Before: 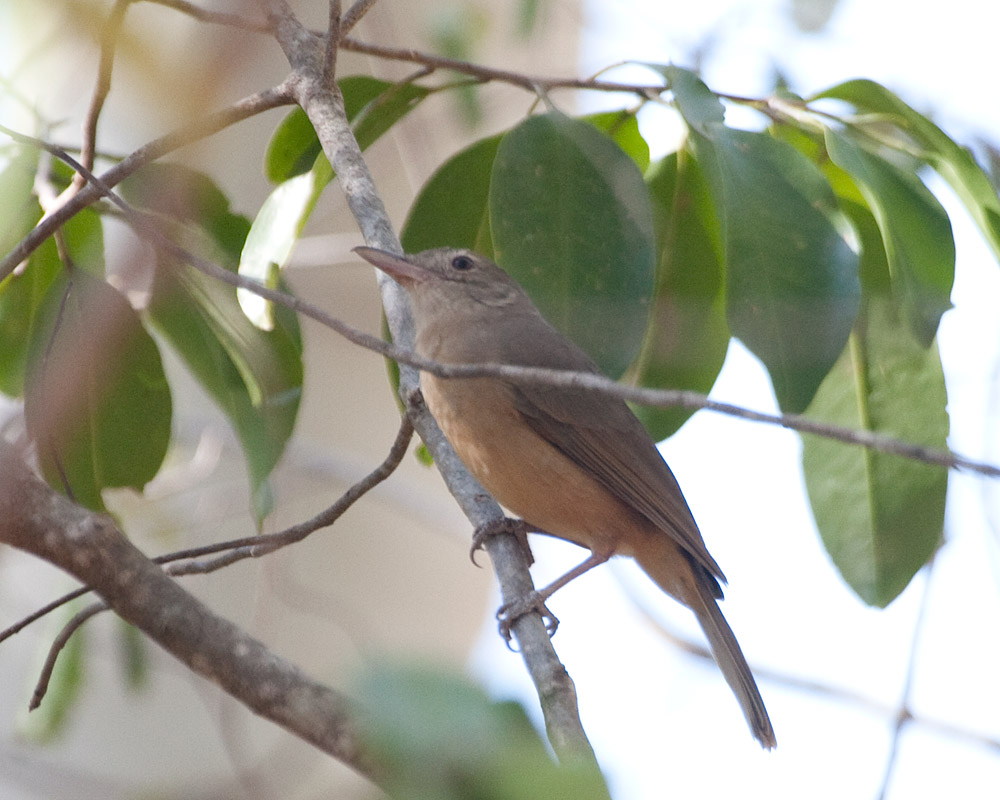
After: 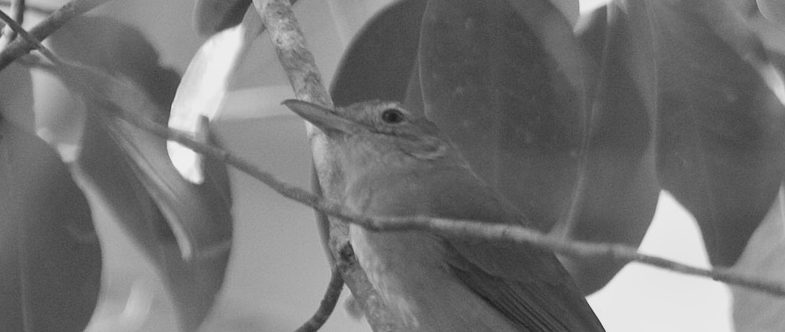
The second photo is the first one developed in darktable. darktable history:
monochrome: a 26.22, b 42.67, size 0.8
crop: left 7.036%, top 18.398%, right 14.379%, bottom 40.043%
